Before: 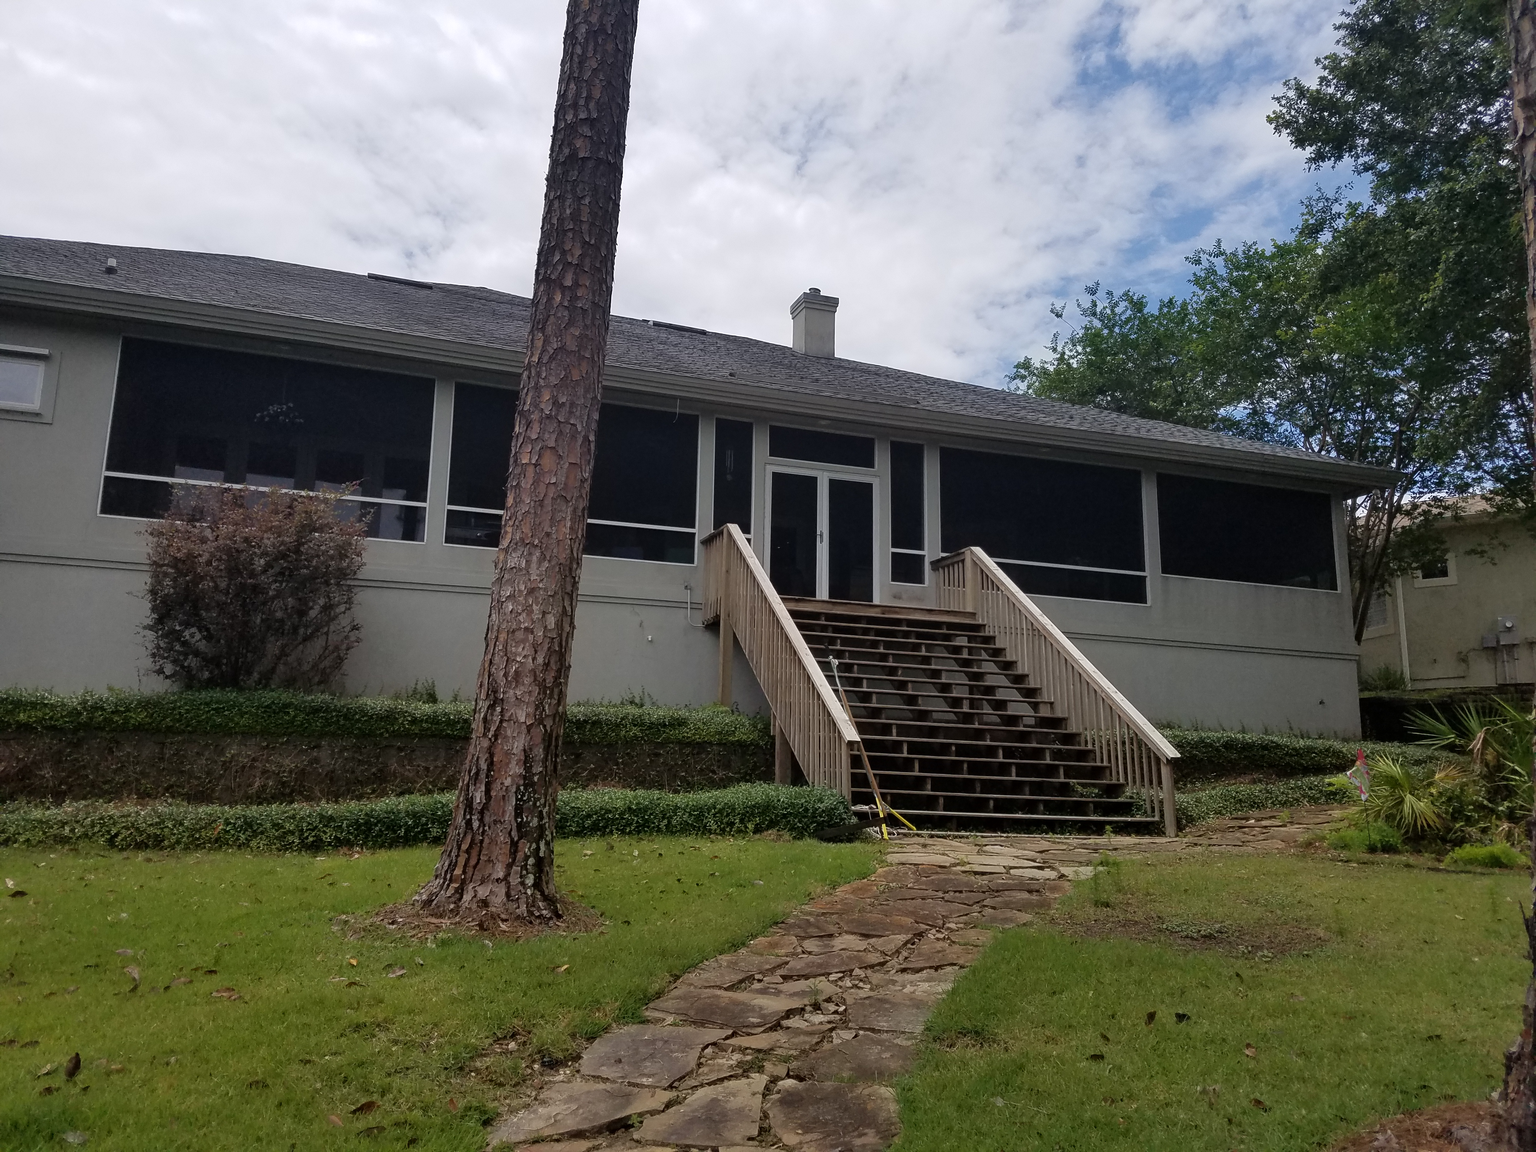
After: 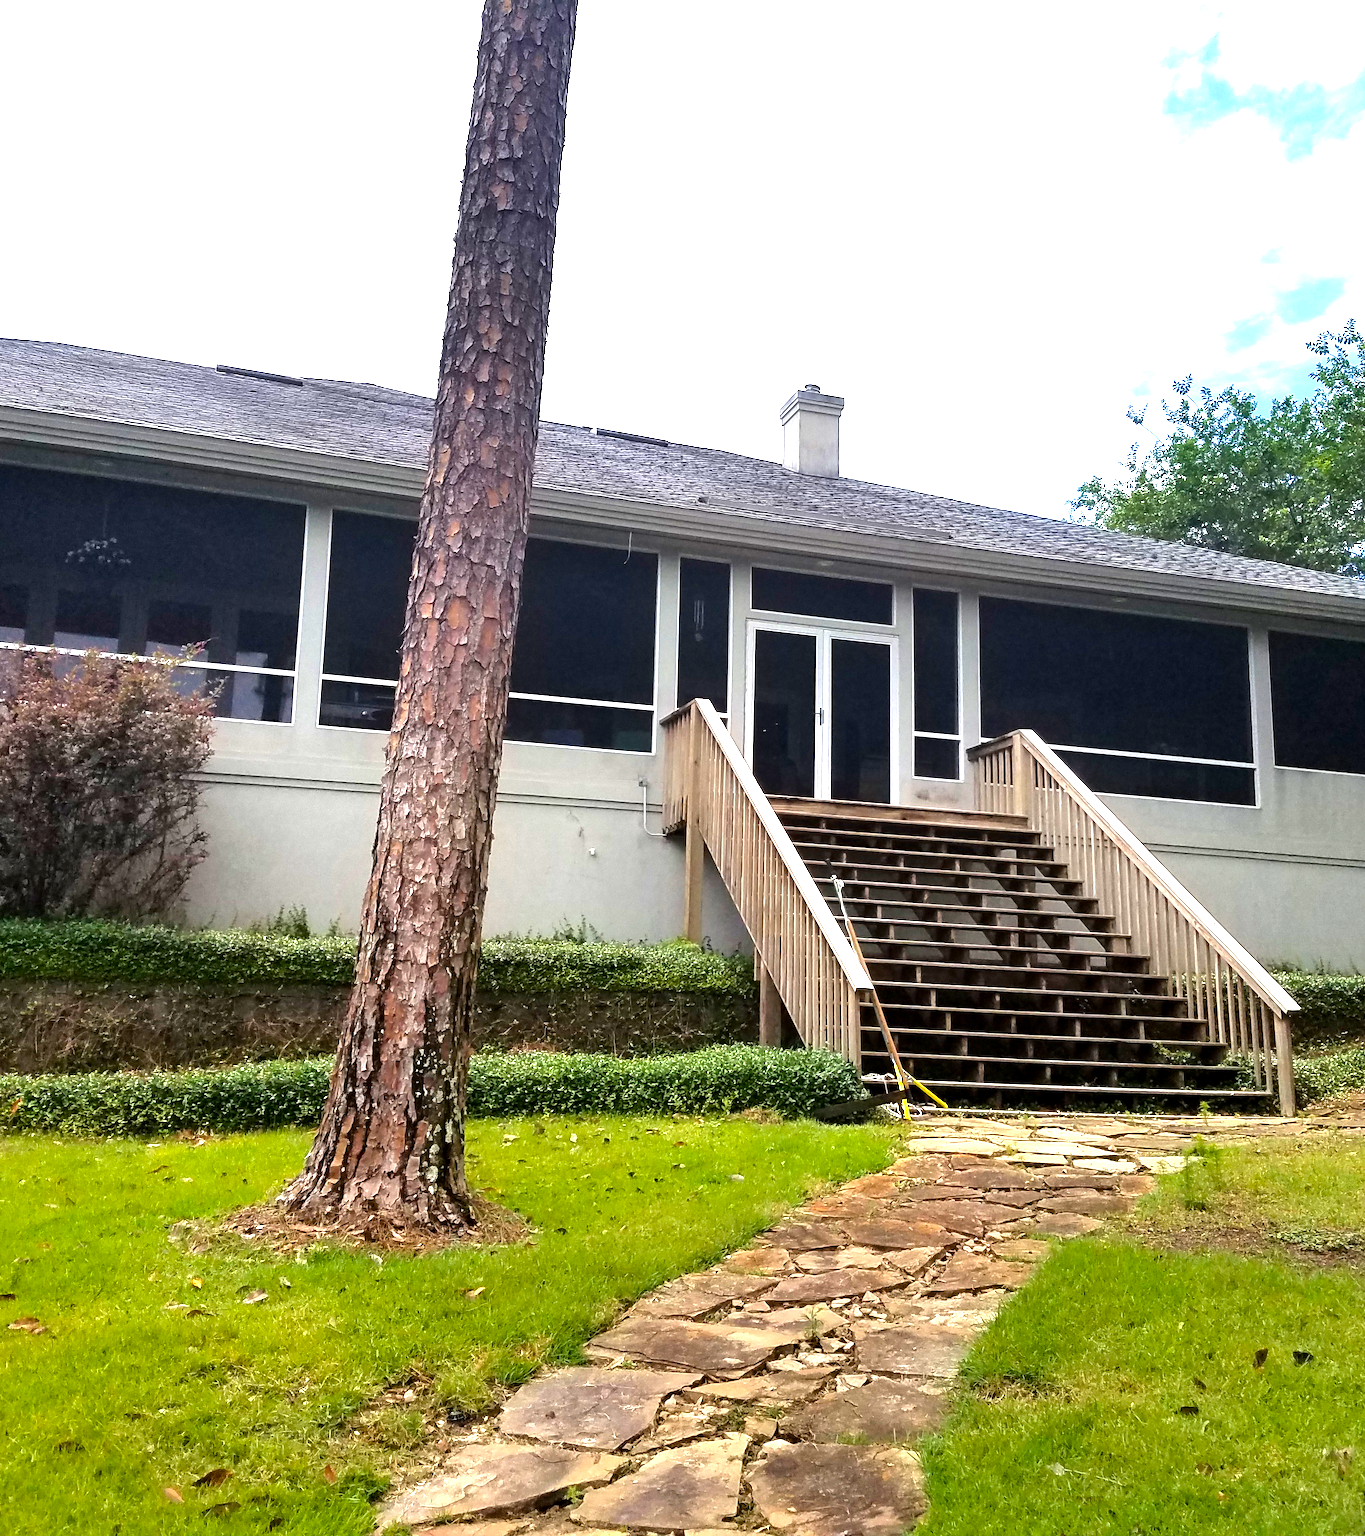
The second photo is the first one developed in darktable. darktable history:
crop and rotate: left 13.409%, right 19.924%
color balance rgb: linear chroma grading › global chroma 10%, perceptual saturation grading › global saturation 5%, perceptual brilliance grading › global brilliance 4%, global vibrance 7%, saturation formula JzAzBz (2021)
color balance: contrast 10%
exposure: black level correction 0.001, exposure 1.719 EV, compensate exposure bias true, compensate highlight preservation false
